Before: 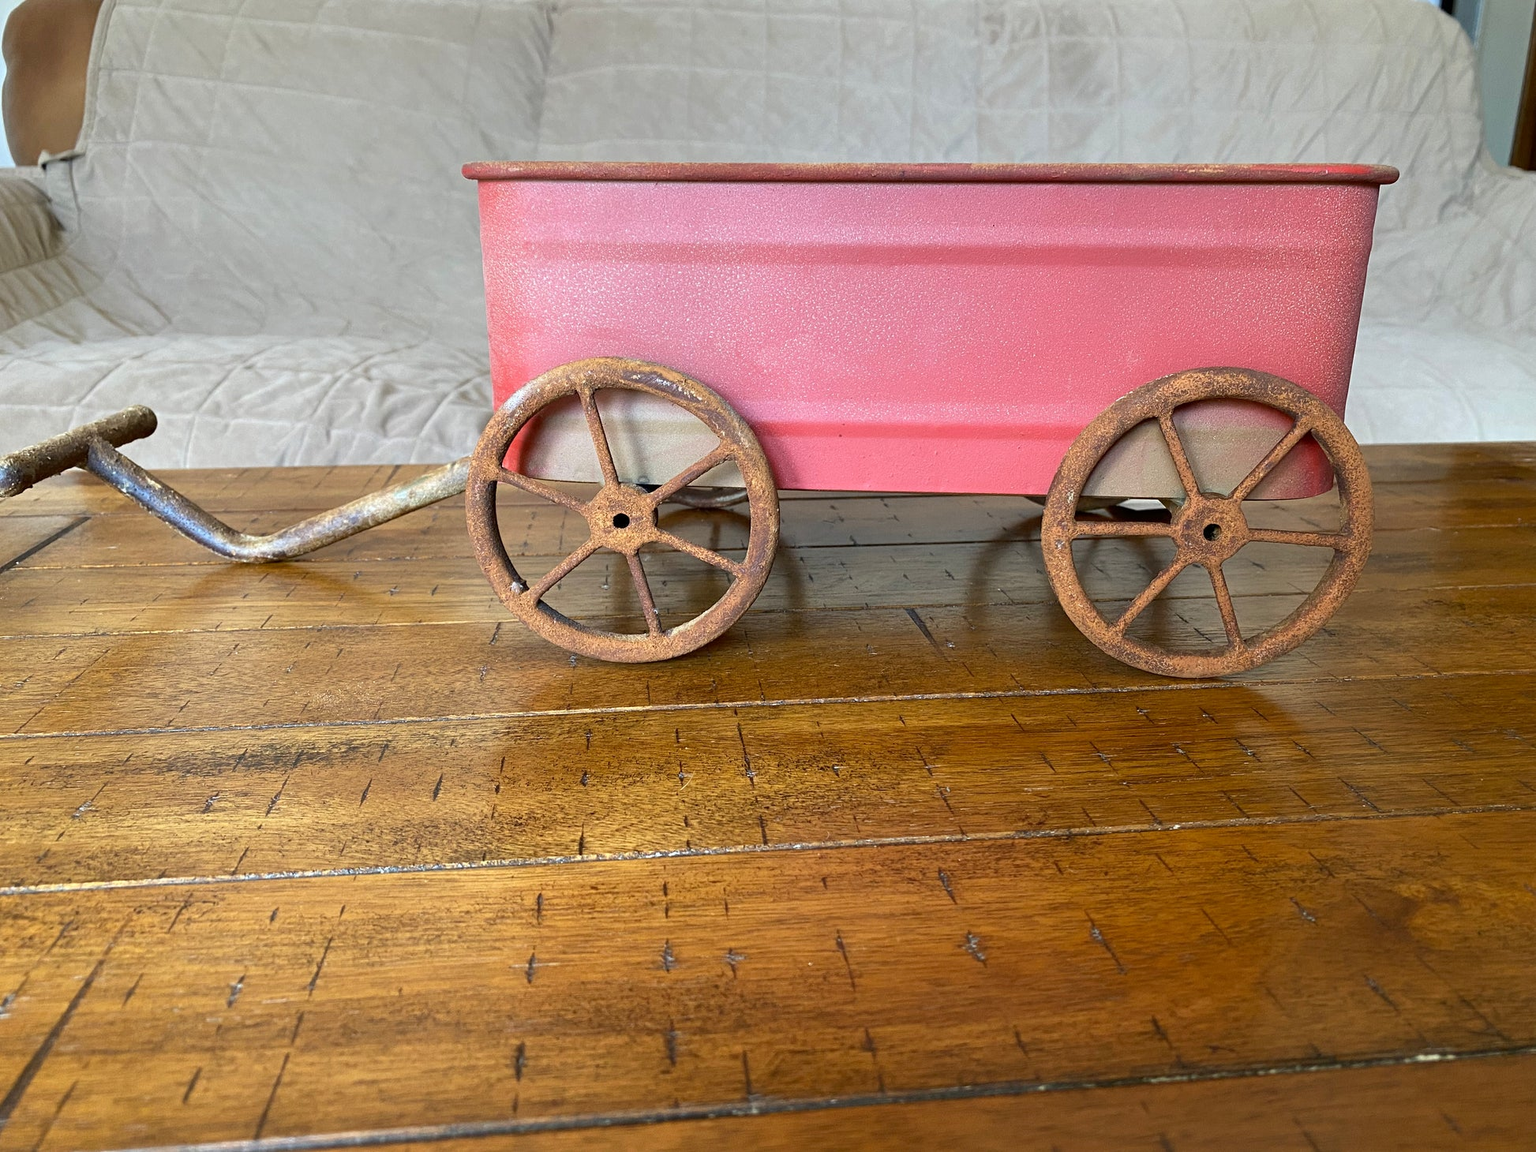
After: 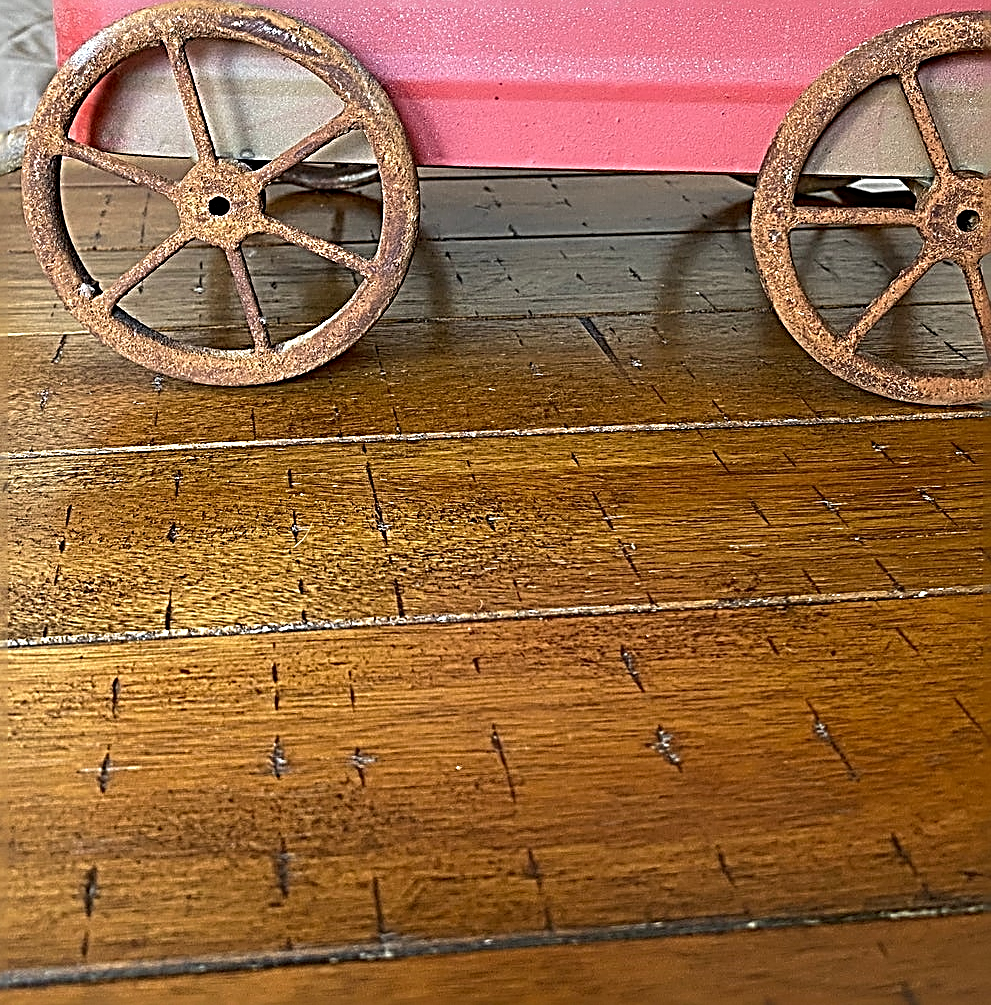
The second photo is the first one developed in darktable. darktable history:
sharpen: radius 3.158, amount 1.731
crop and rotate: left 29.237%, top 31.152%, right 19.807%
